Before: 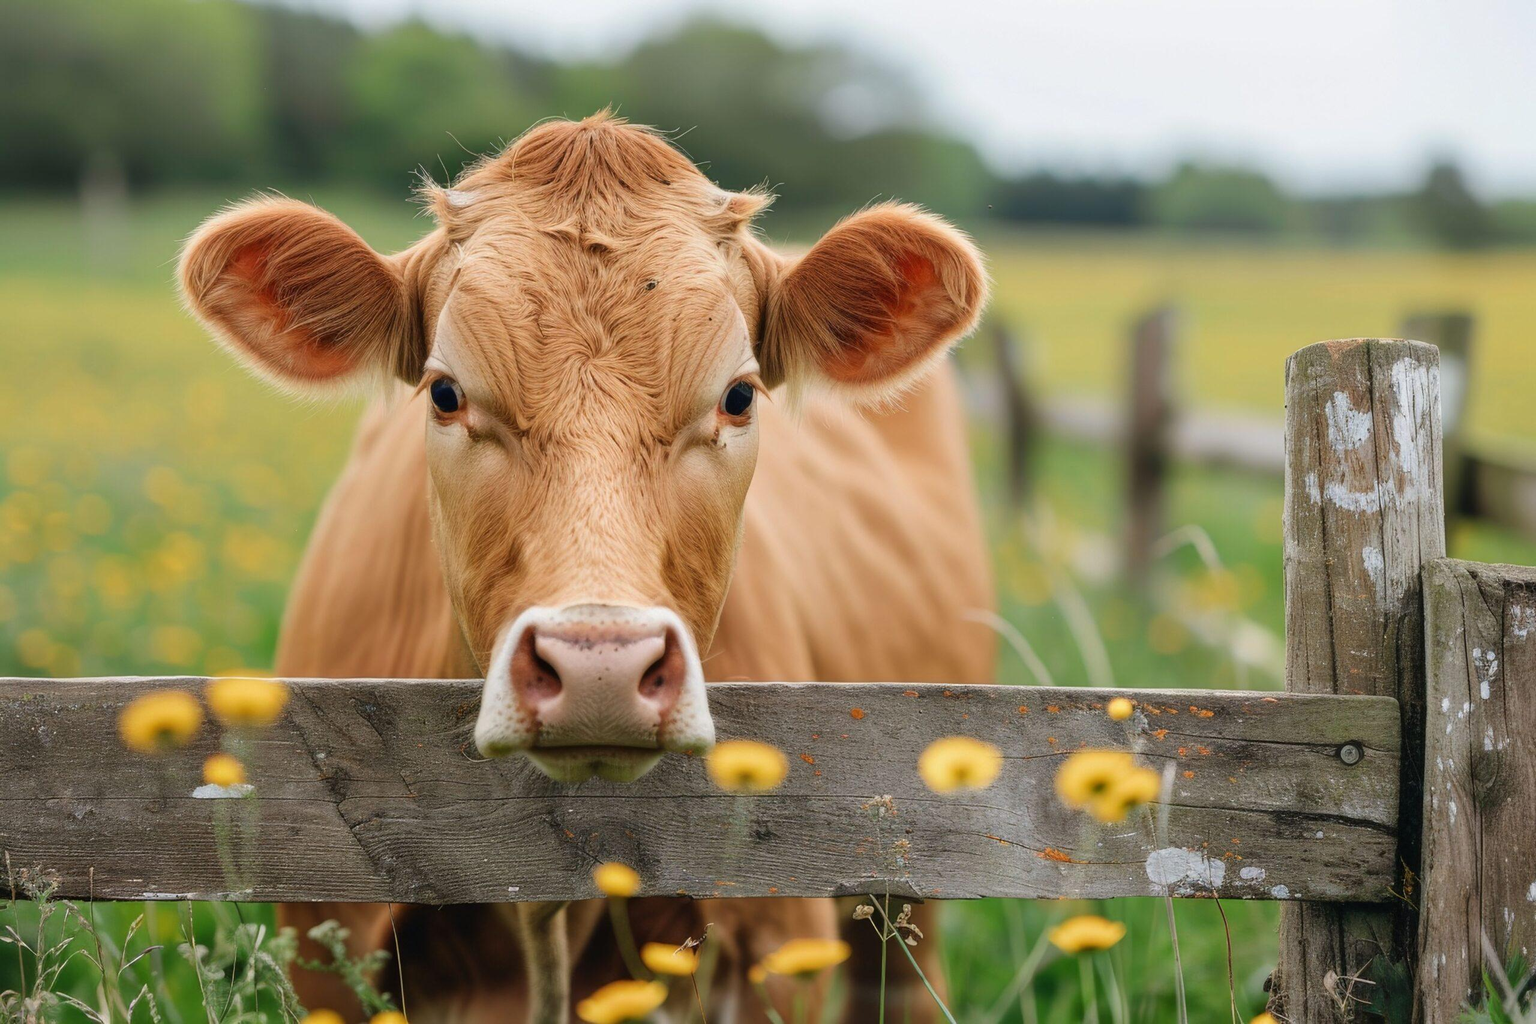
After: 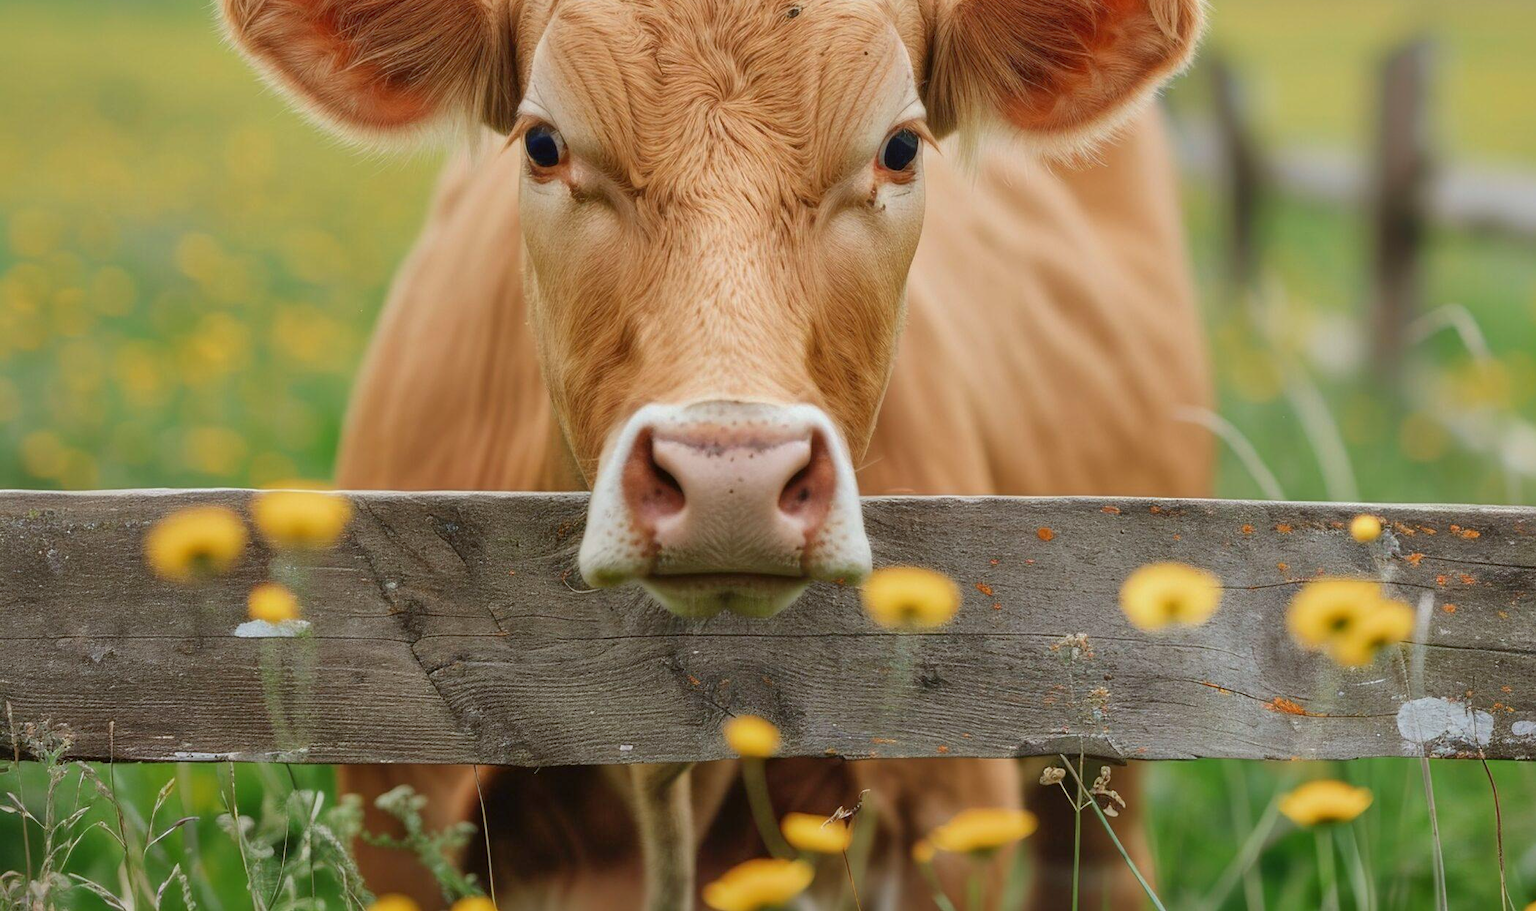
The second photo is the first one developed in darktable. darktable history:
color correction: highlights a* -2.86, highlights b* -1.96, shadows a* 1.96, shadows b* 3.03
crop: top 26.927%, right 17.94%
shadows and highlights: on, module defaults
